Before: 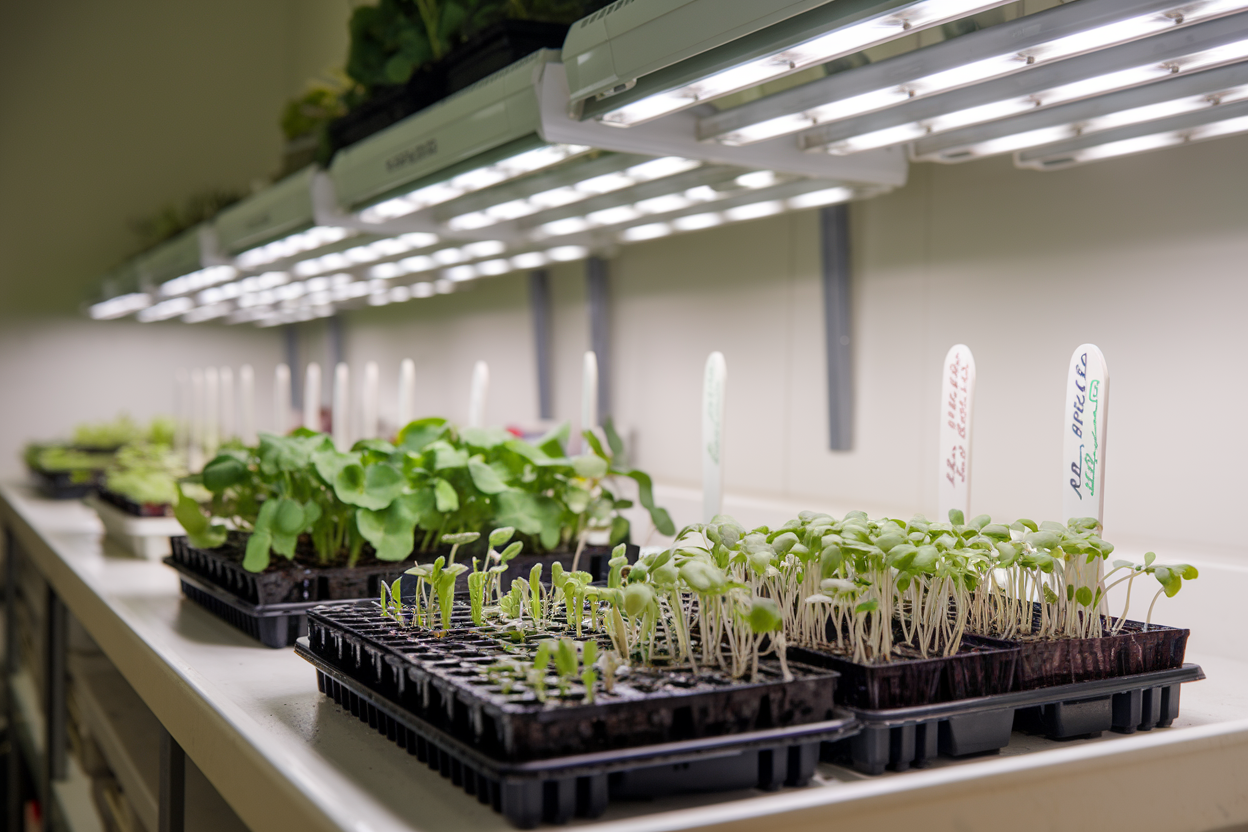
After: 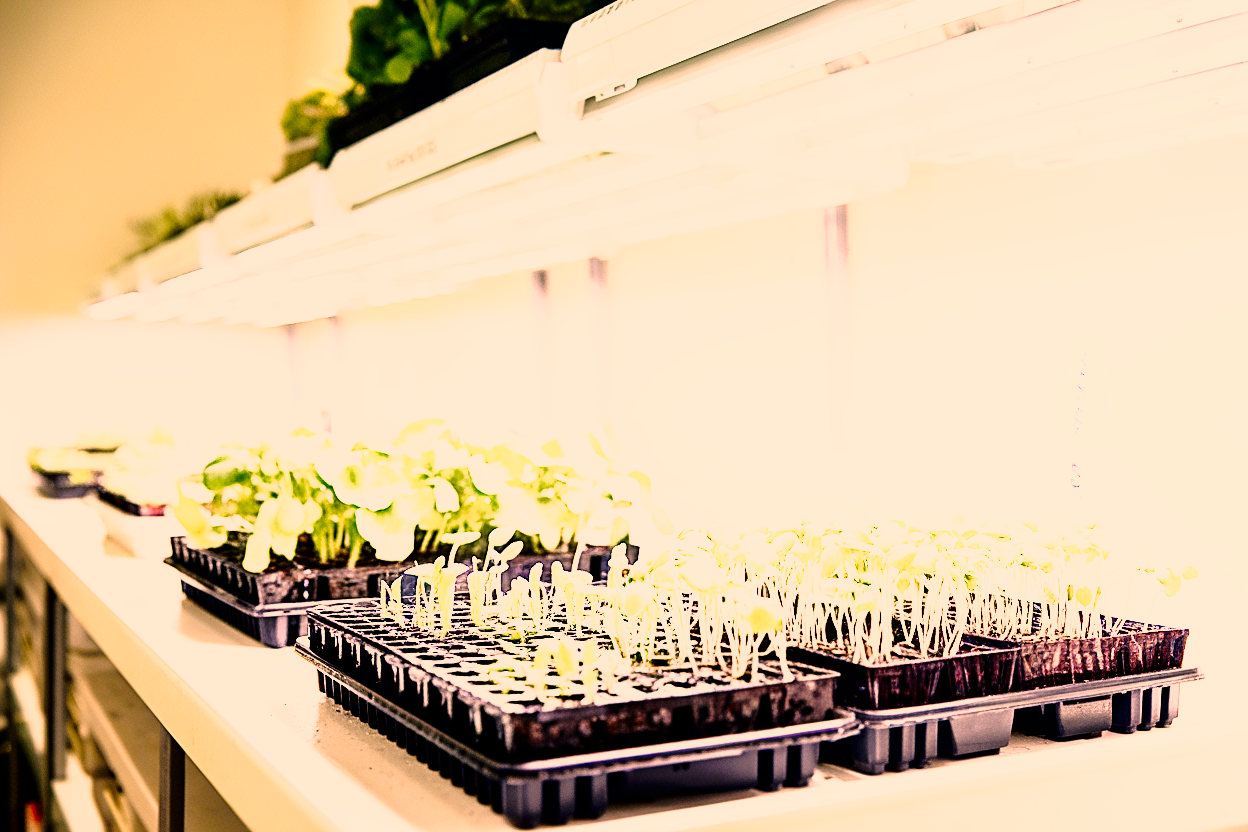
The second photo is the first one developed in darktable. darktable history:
base curve: curves: ch0 [(0, 0) (0.012, 0.01) (0.073, 0.168) (0.31, 0.711) (0.645, 0.957) (1, 1)], preserve colors none
shadows and highlights: shadows -60.89, white point adjustment -5.19, highlights 60.41, highlights color adjustment 0.821%
tone curve: curves: ch0 [(0, 0) (0.087, 0.054) (0.281, 0.245) (0.506, 0.526) (0.8, 0.824) (0.994, 0.955)]; ch1 [(0, 0) (0.27, 0.195) (0.406, 0.435) (0.452, 0.474) (0.495, 0.5) (0.514, 0.508) (0.537, 0.556) (0.654, 0.689) (1, 1)]; ch2 [(0, 0) (0.269, 0.299) (0.459, 0.441) (0.498, 0.499) (0.523, 0.52) (0.551, 0.549) (0.633, 0.625) (0.659, 0.681) (0.718, 0.764) (1, 1)], preserve colors none
exposure: exposure 1.211 EV, compensate highlight preservation false
sharpen: on, module defaults
color correction: highlights a* 21.84, highlights b* 22.46
